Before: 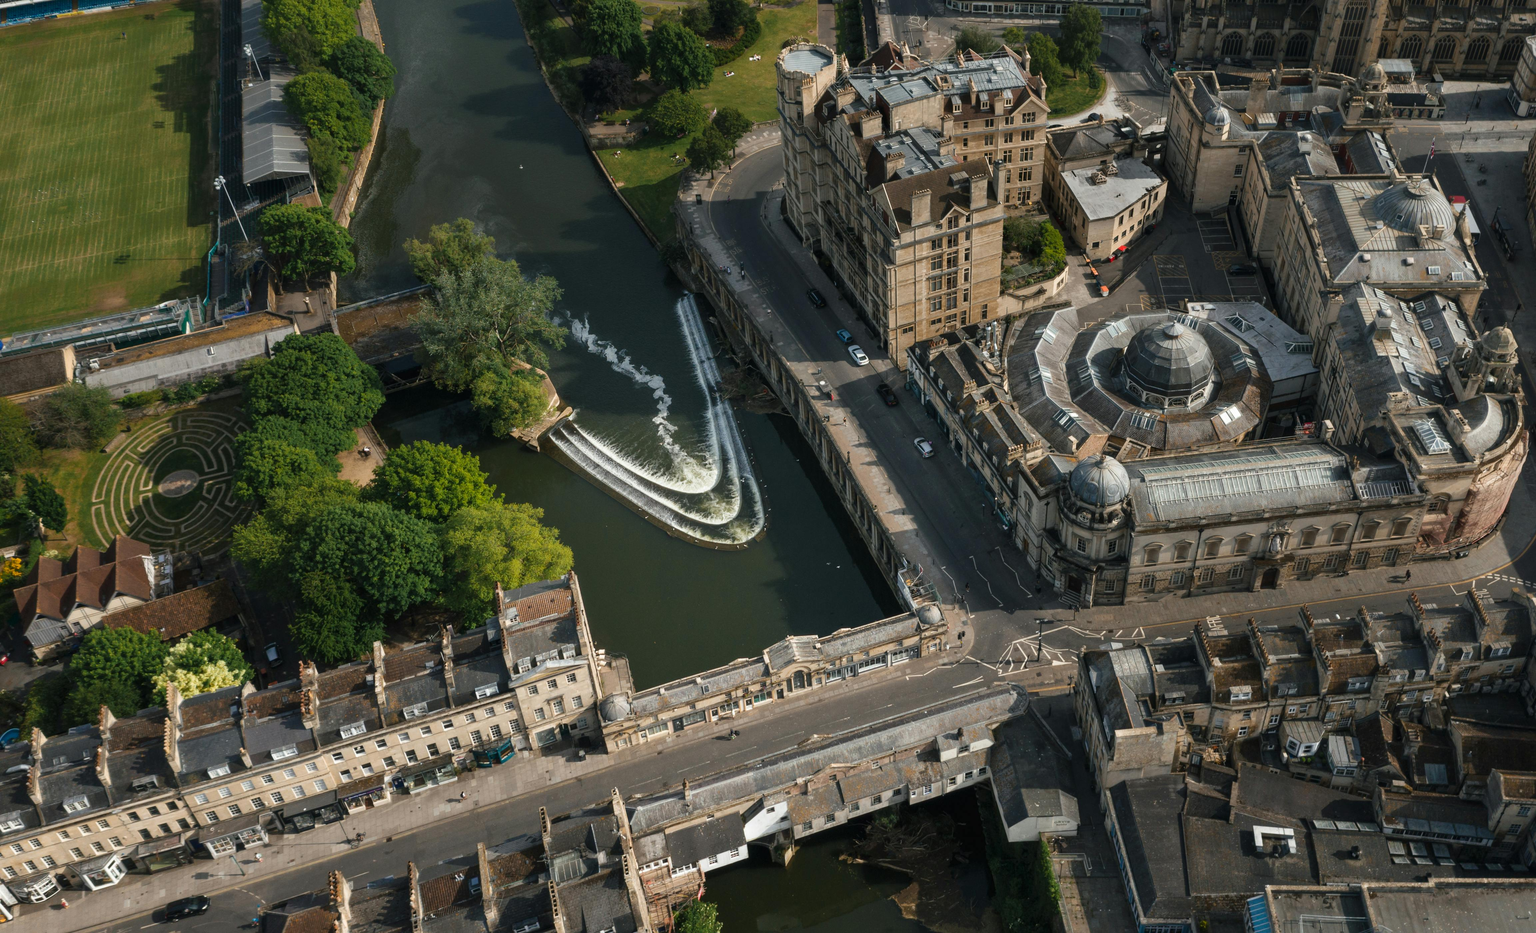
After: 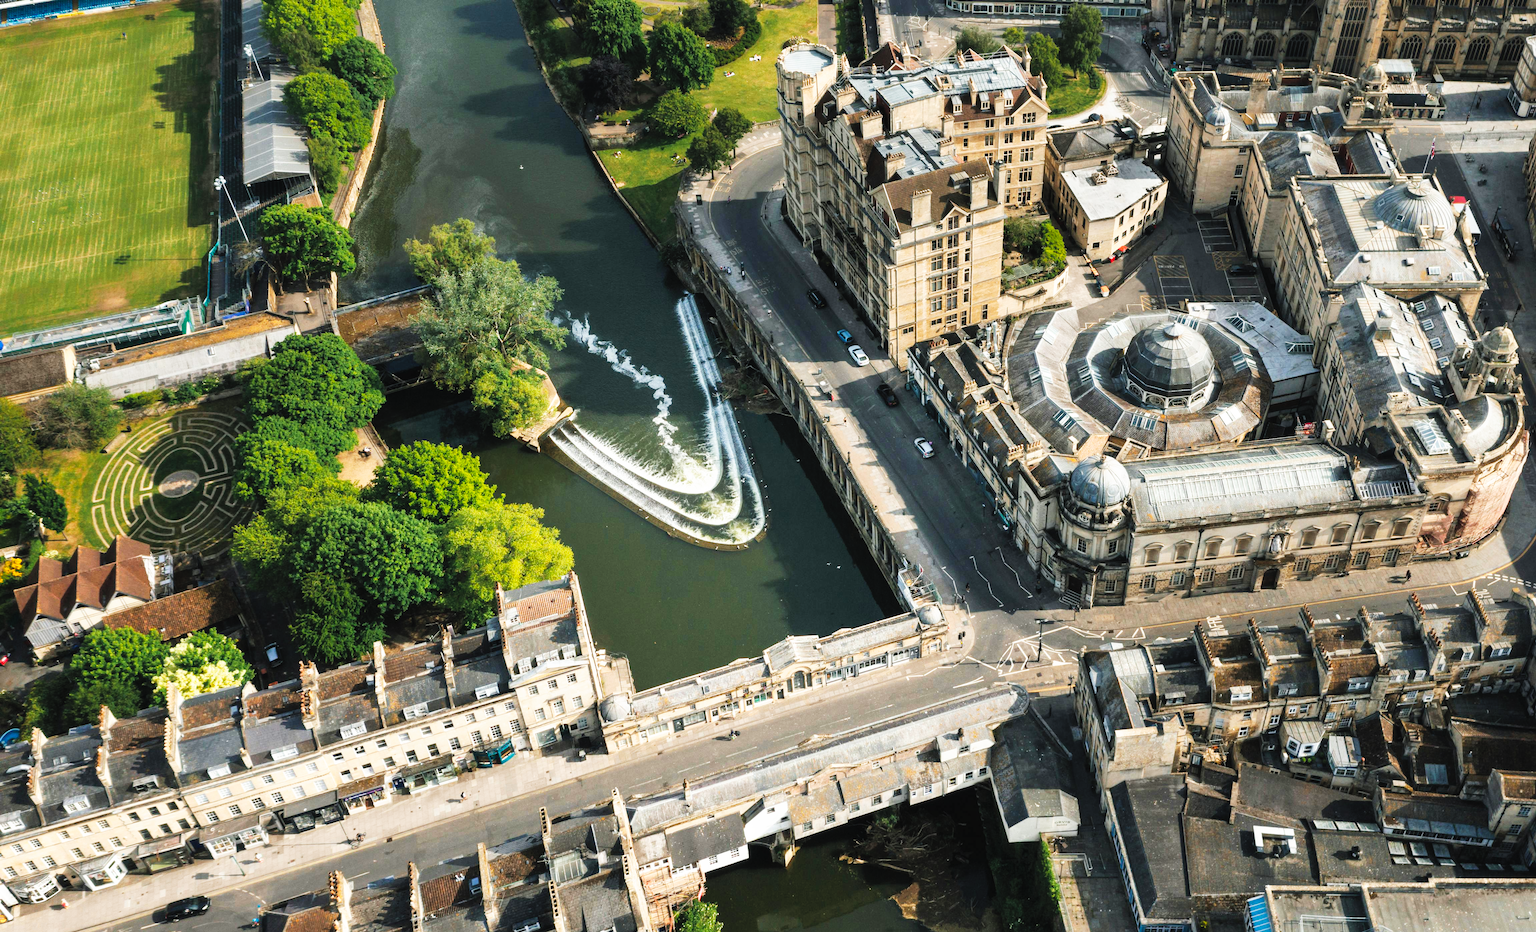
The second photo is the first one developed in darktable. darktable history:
tone equalizer: on, module defaults
contrast brightness saturation: brightness 0.15
base curve: curves: ch0 [(0, 0) (0.007, 0.004) (0.027, 0.03) (0.046, 0.07) (0.207, 0.54) (0.442, 0.872) (0.673, 0.972) (1, 1)], preserve colors none
